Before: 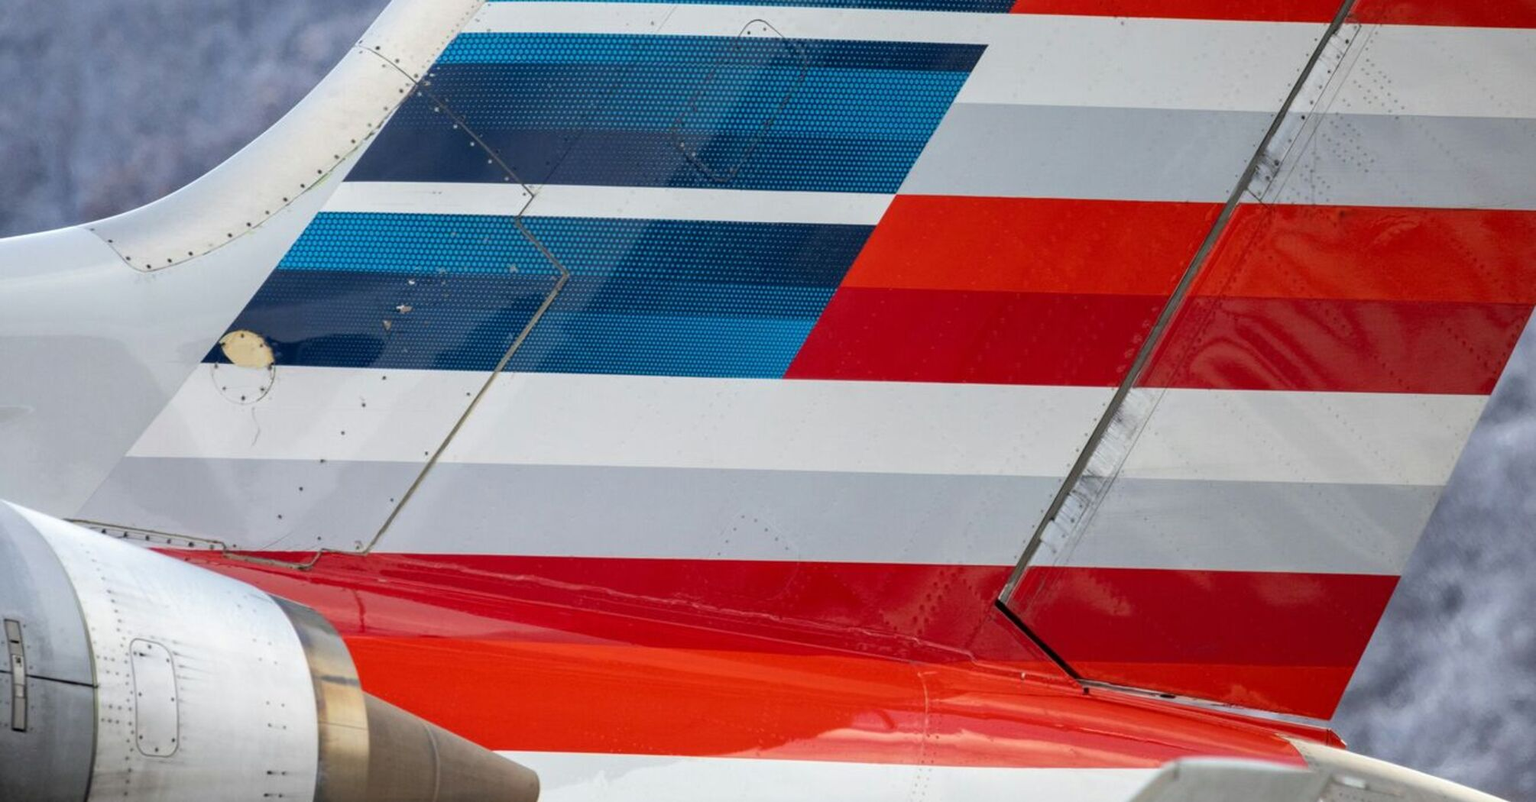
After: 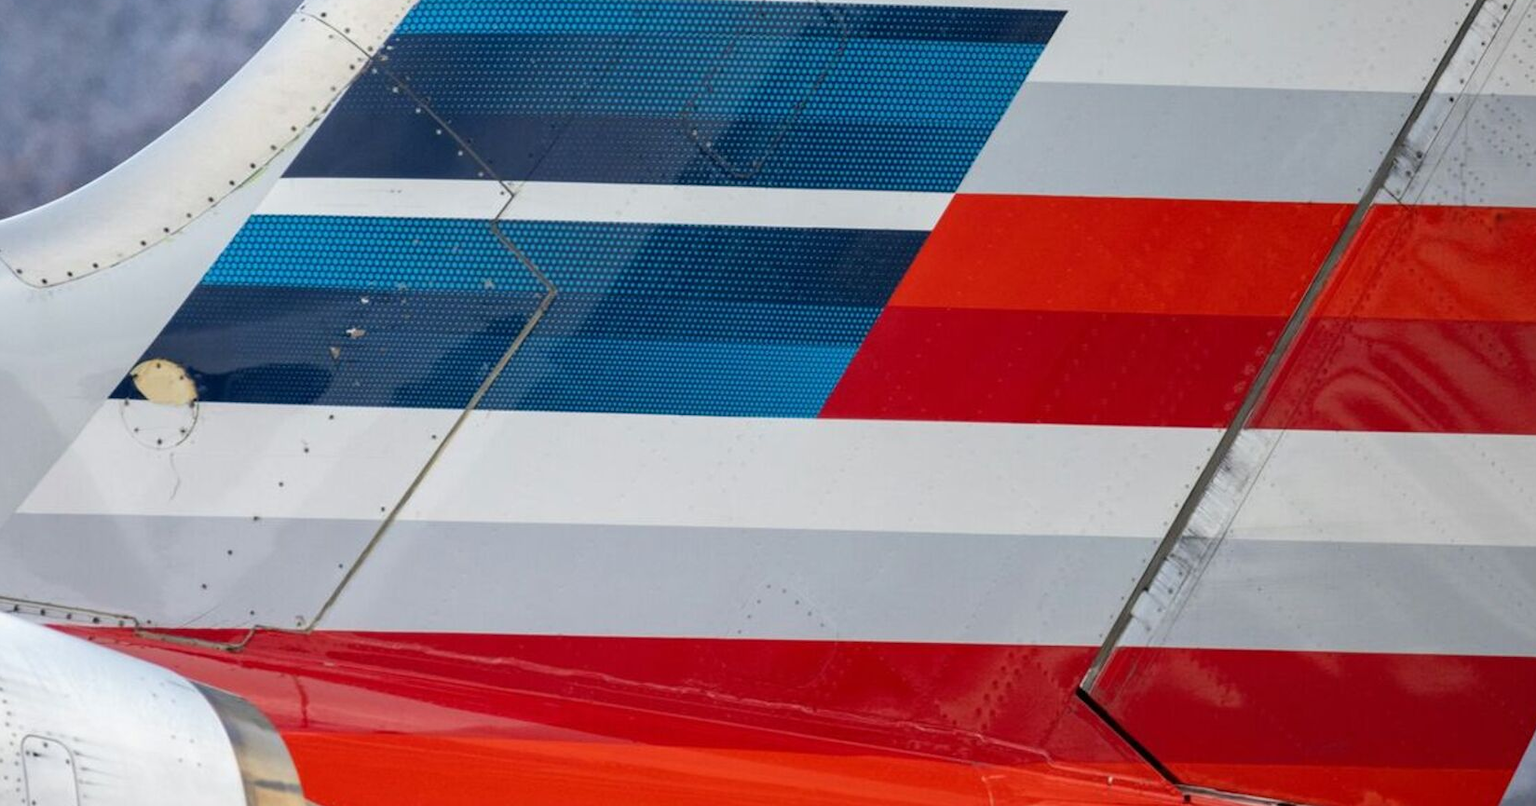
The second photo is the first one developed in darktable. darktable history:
crop and rotate: left 7.316%, top 4.524%, right 10.614%, bottom 12.951%
